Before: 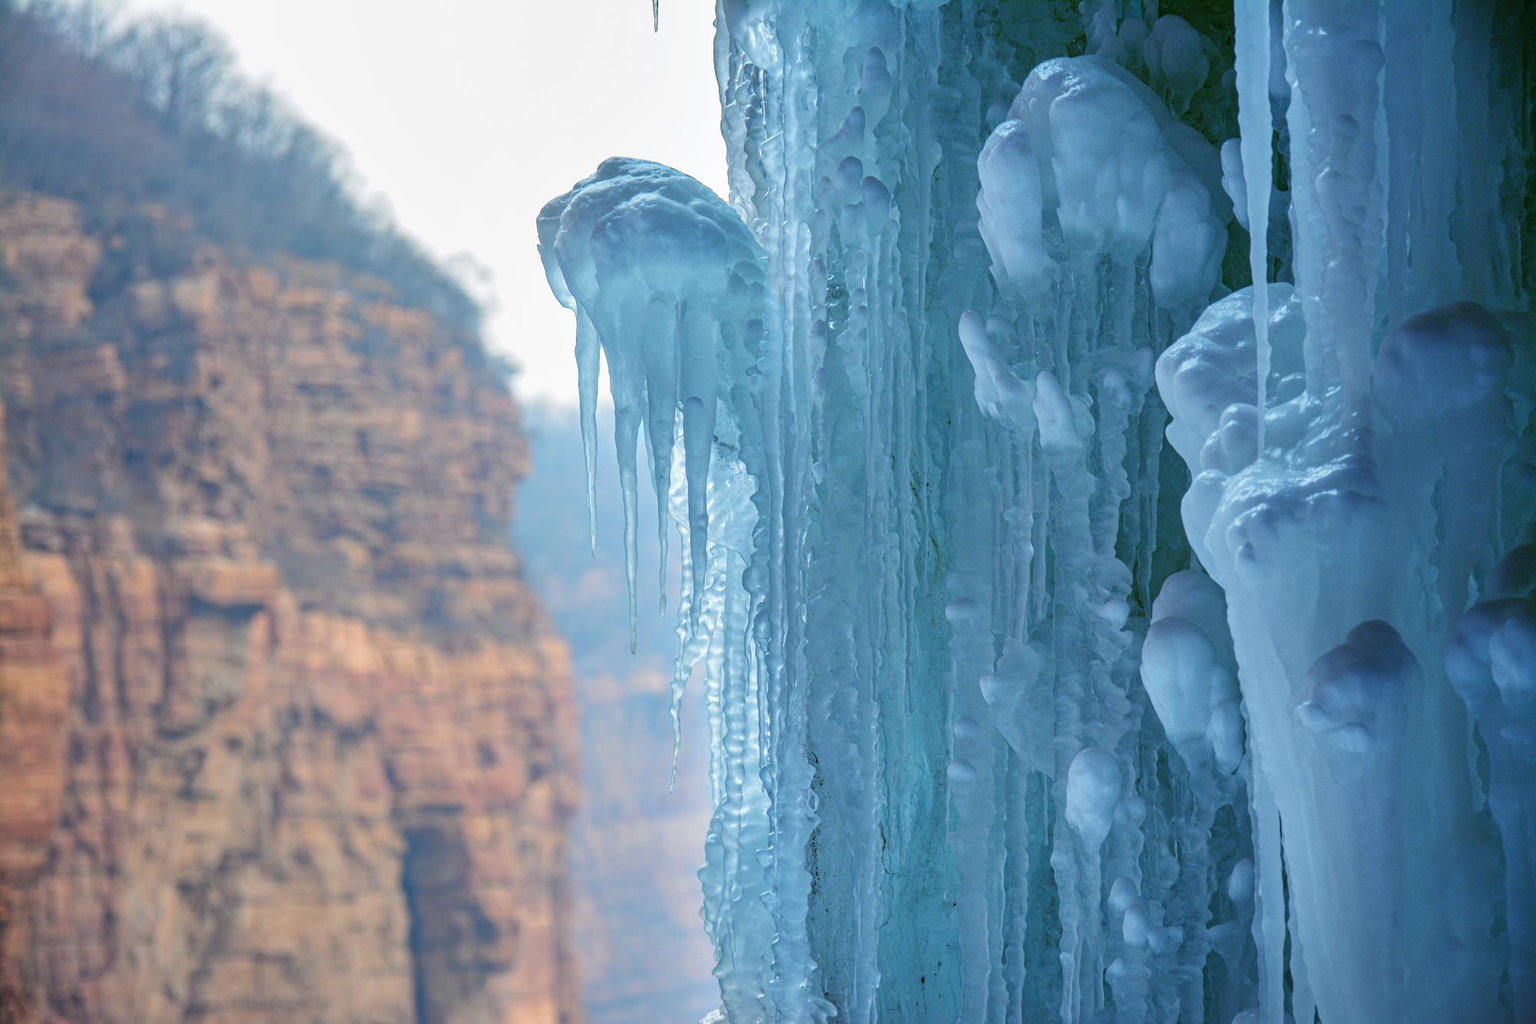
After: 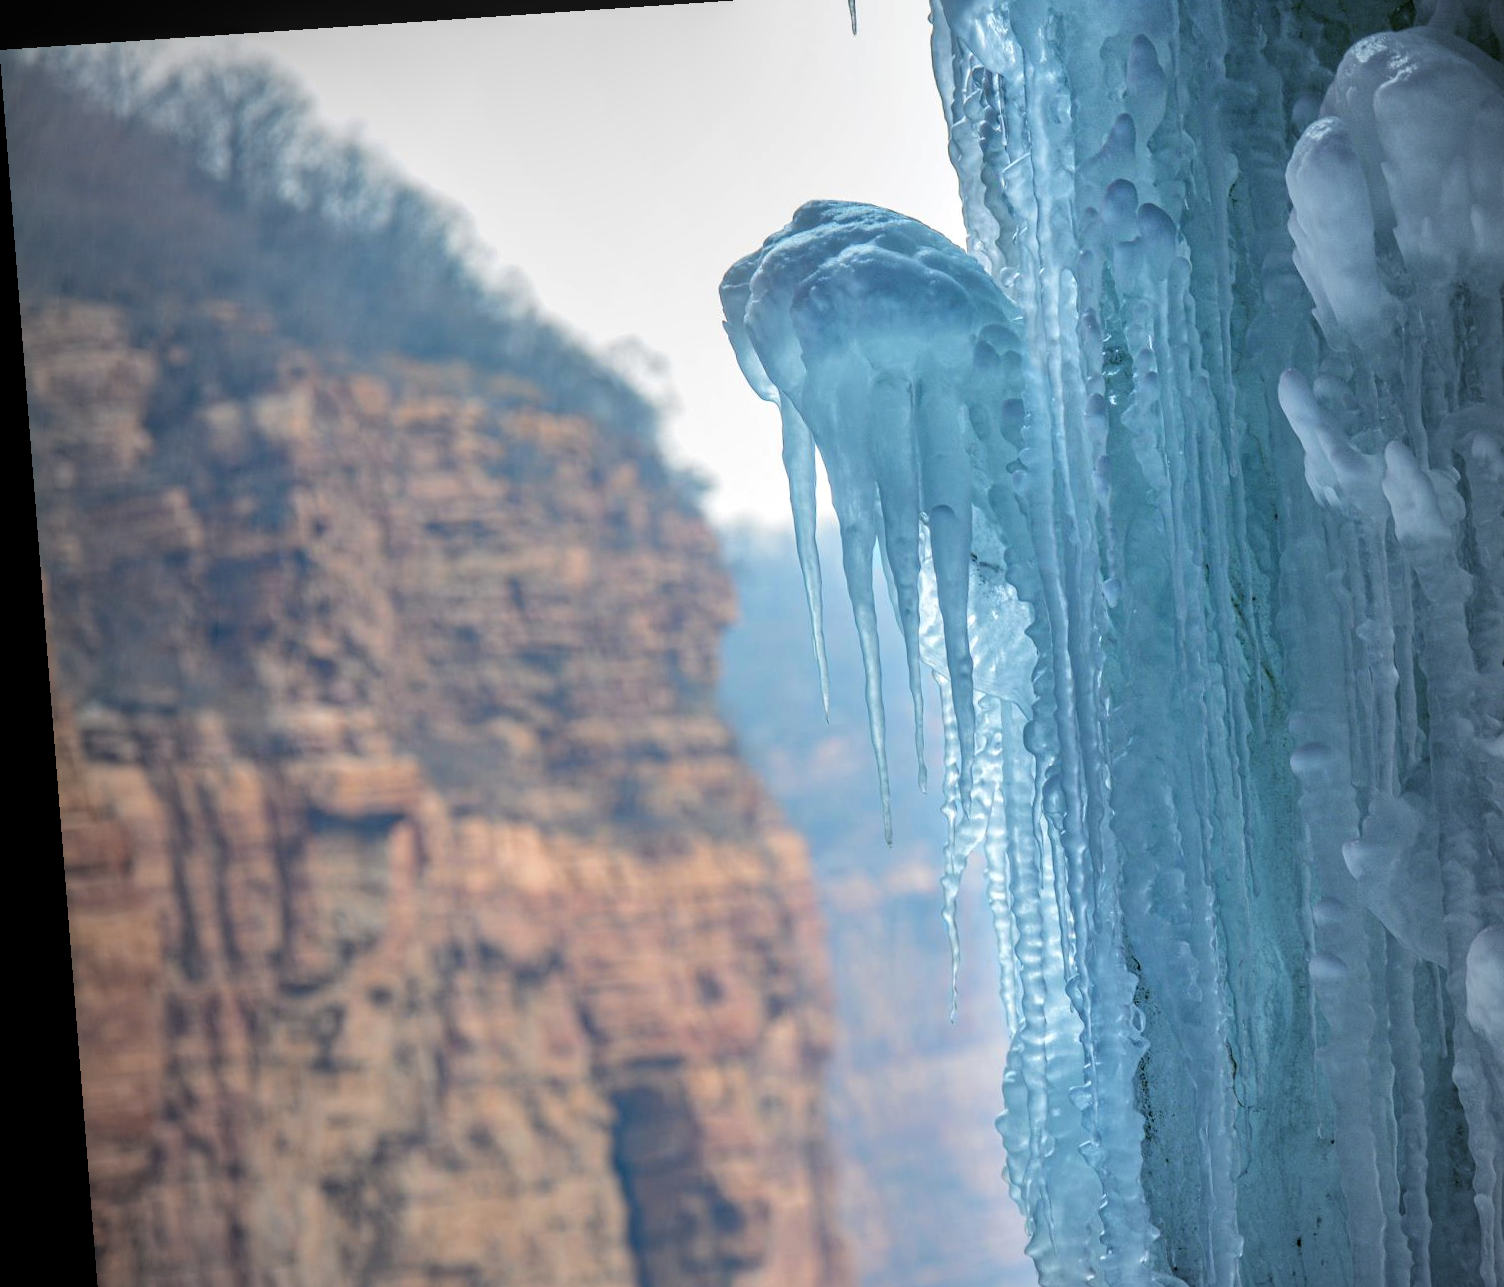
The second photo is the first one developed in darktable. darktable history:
crop: top 5.803%, right 27.864%, bottom 5.804%
exposure: exposure -0.064 EV, compensate highlight preservation false
rotate and perspective: rotation -4.2°, shear 0.006, automatic cropping off
vignetting: fall-off start 97%, fall-off radius 100%, width/height ratio 0.609, unbound false
local contrast: on, module defaults
